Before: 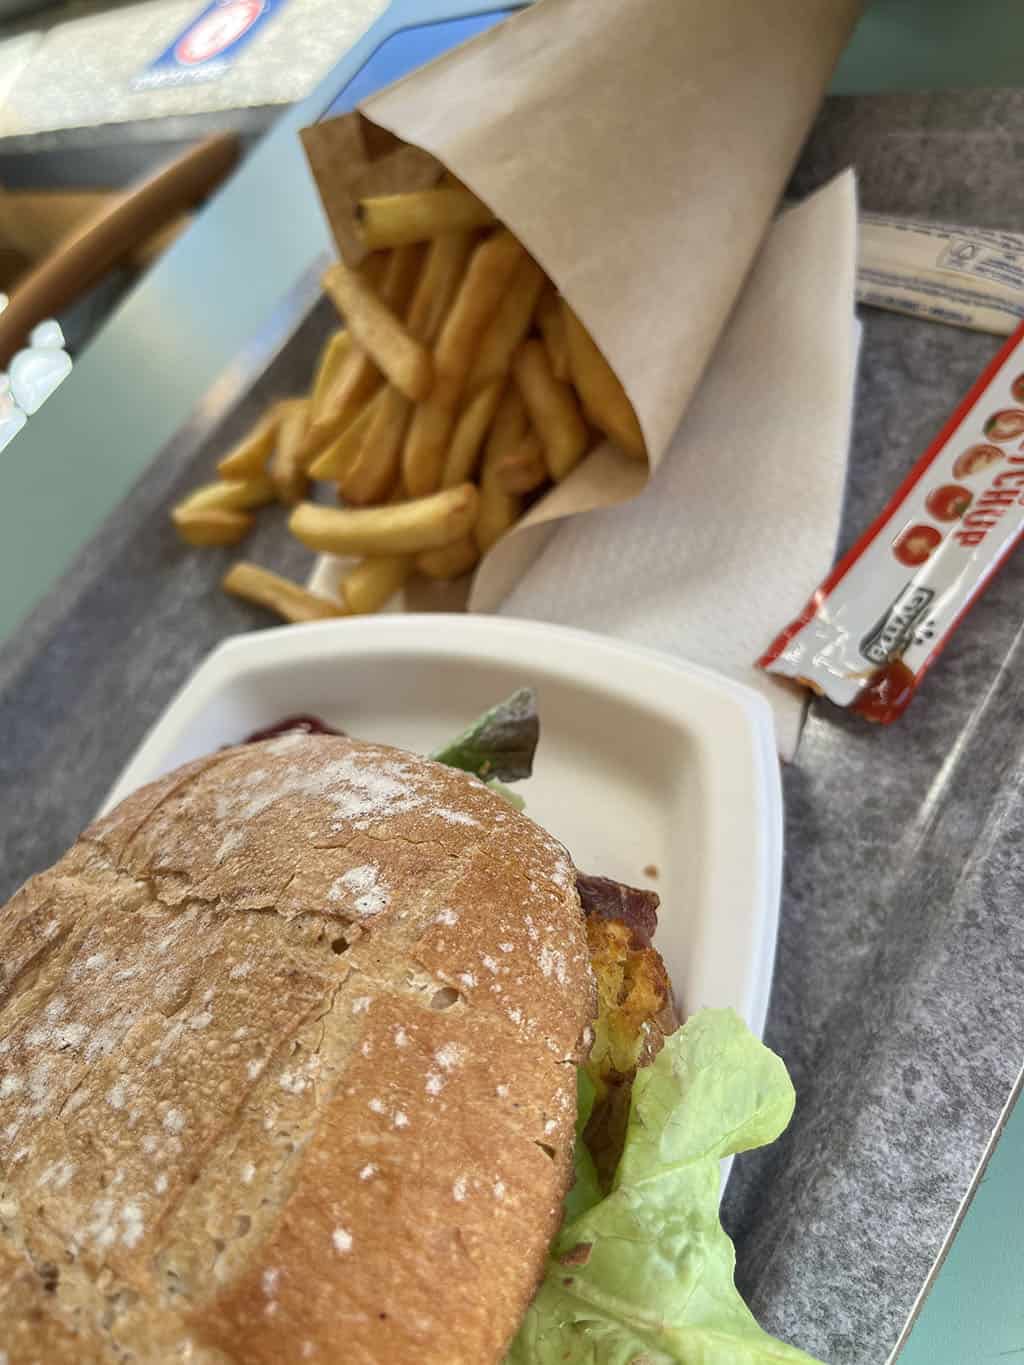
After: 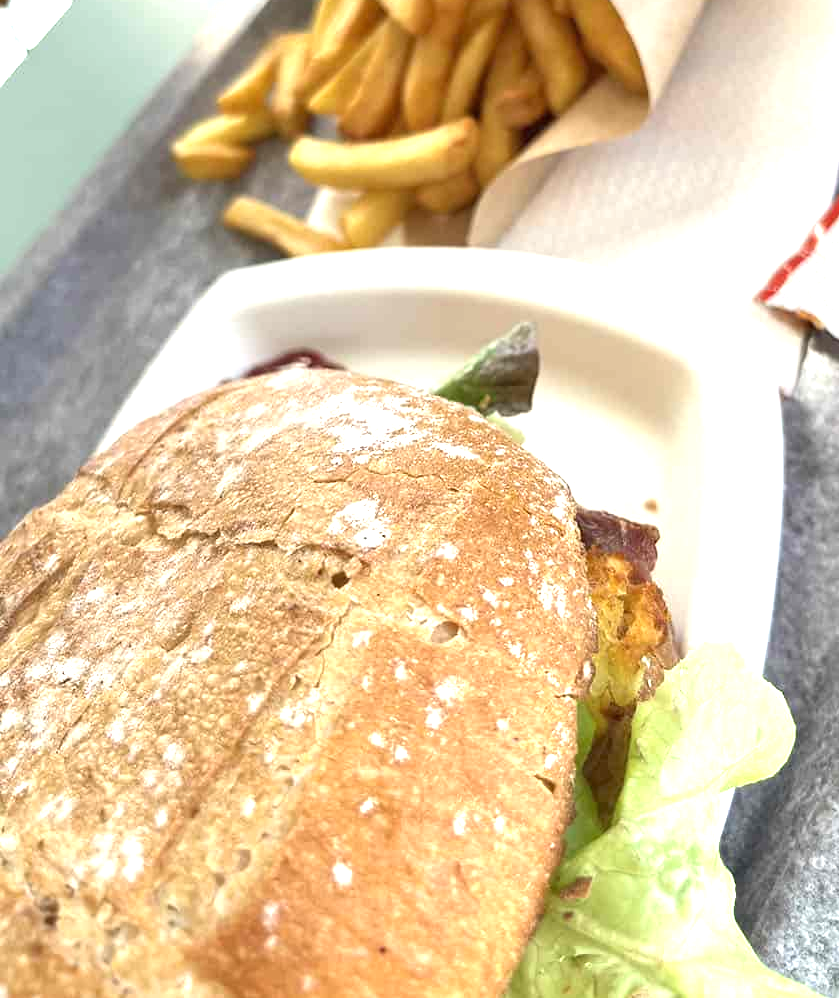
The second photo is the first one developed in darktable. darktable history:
crop: top 26.868%, right 17.972%
exposure: black level correction 0, exposure 1.2 EV, compensate highlight preservation false
